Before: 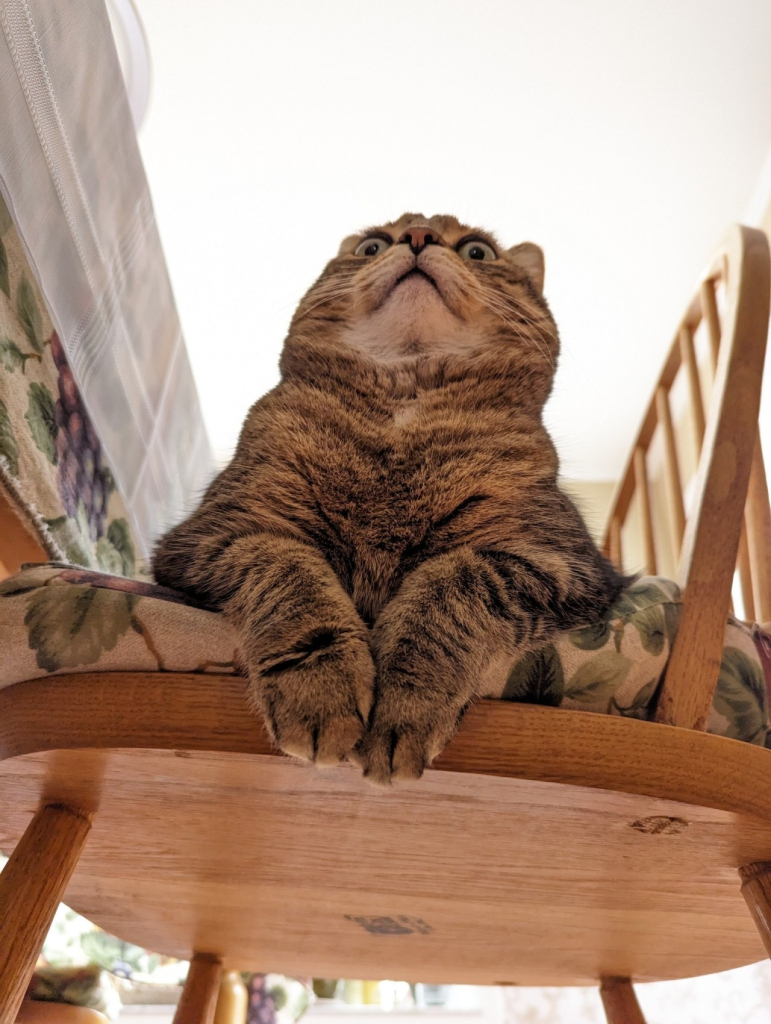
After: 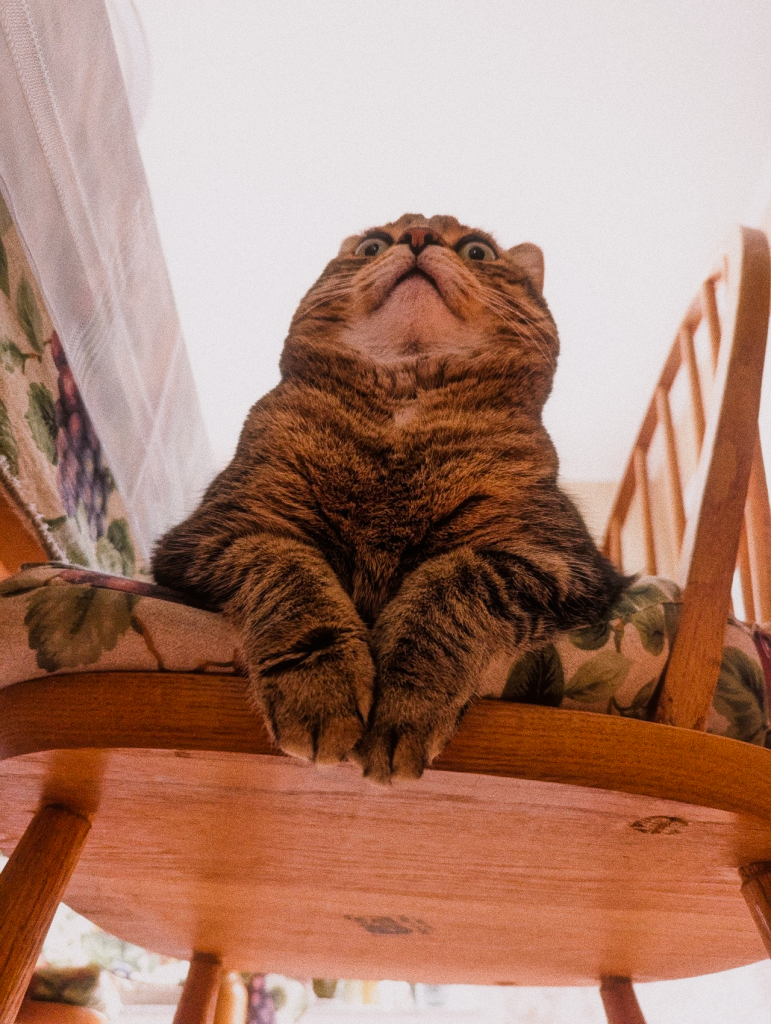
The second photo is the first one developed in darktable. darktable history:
rgb primaries: red hue -0.035, red purity 1.02, green hue 0.052, green purity 0.95, blue hue -0.122, blue purity 0.95
color balance rgb: shadows lift › chroma 2%, shadows lift › hue 217.2°, power › chroma 0.25%, power › hue 60°, highlights gain › chroma 1.5%, highlights gain › hue 309.6°, global offset › luminance -0.25%, perceptual saturation grading › global saturation 15%, global vibrance 15%
sigmoid: contrast 1.7
grain "film": coarseness 0.09 ISO
contrast equalizer: octaves 7, y [[0.6 ×6], [0.55 ×6], [0 ×6], [0 ×6], [0 ×6]], mix -0.3
diffuse or sharpen "bloom 20%": radius span 32, 1st order speed 50%, 2nd order speed 50%, 3rd order speed 50%, 4th order speed 50% | blend: blend mode normal, opacity 20%; mask: uniform (no mask)
